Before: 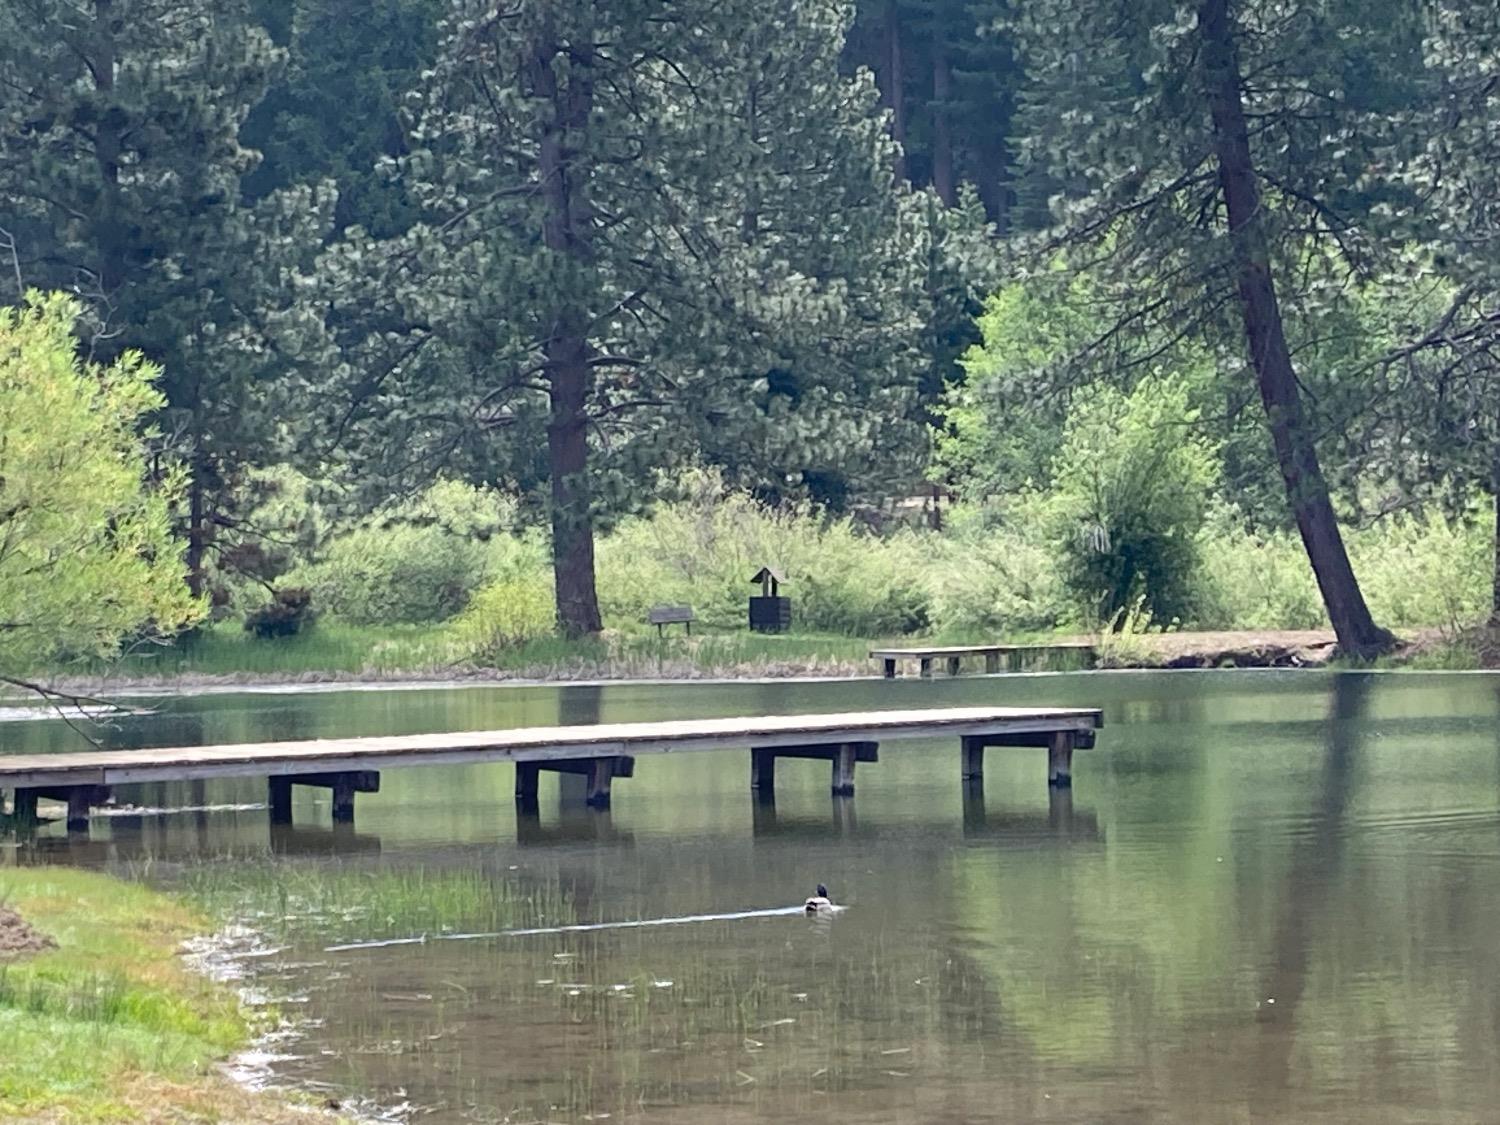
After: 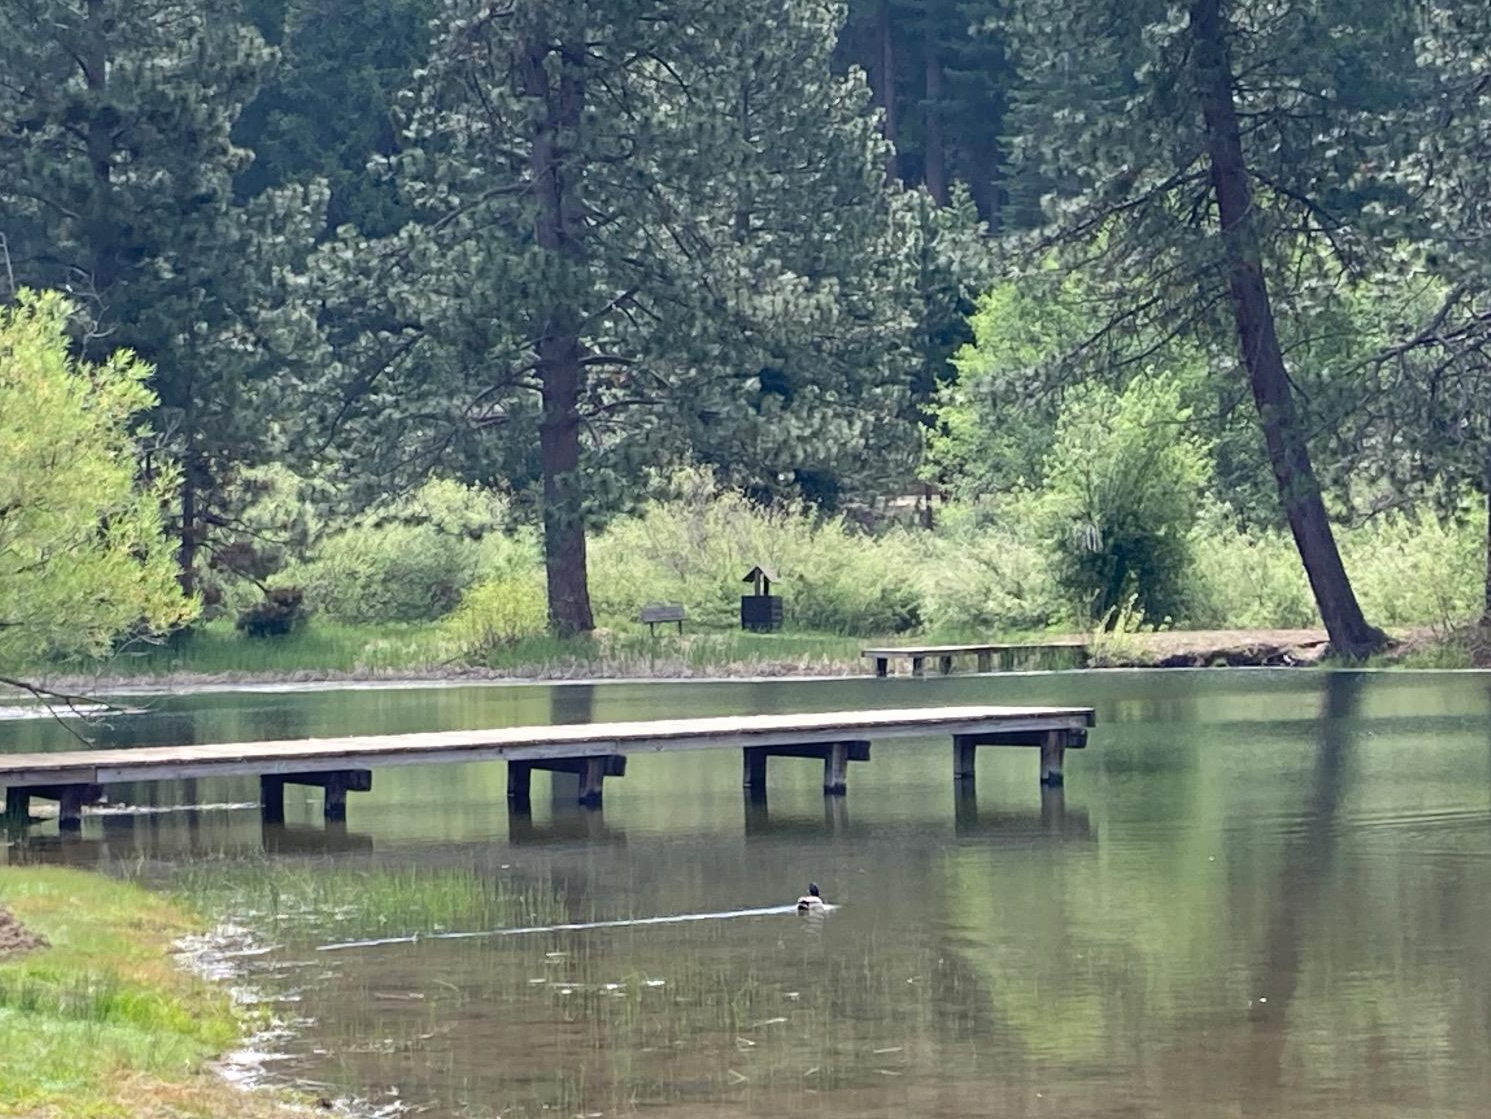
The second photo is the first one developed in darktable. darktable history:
crop and rotate: left 0.559%, top 0.136%, bottom 0.36%
